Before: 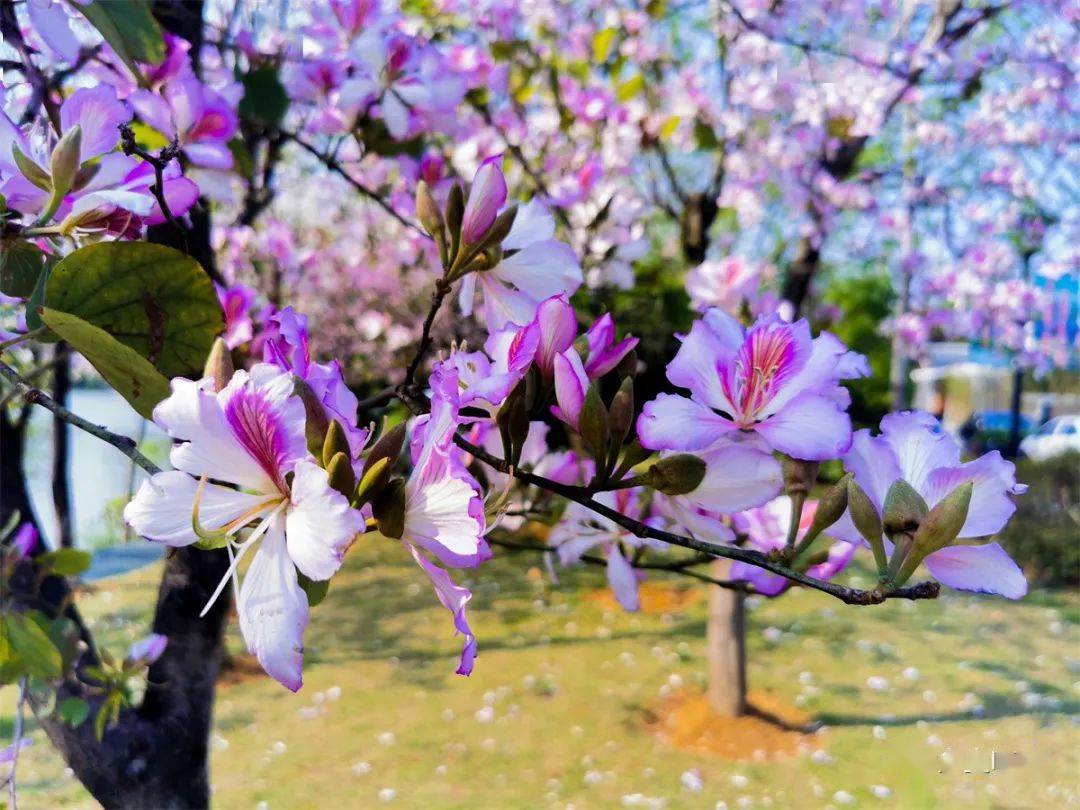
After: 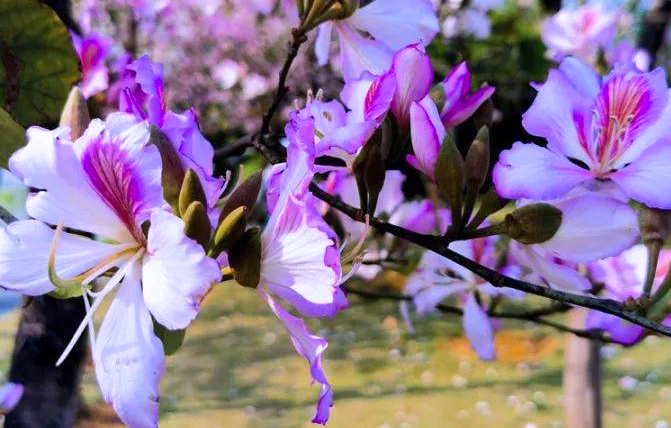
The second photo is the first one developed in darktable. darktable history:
crop: left 13.366%, top 31.034%, right 24.413%, bottom 16.032%
color calibration: output R [1.063, -0.012, -0.003, 0], output B [-0.079, 0.047, 1, 0], illuminant custom, x 0.39, y 0.387, temperature 3840.43 K
